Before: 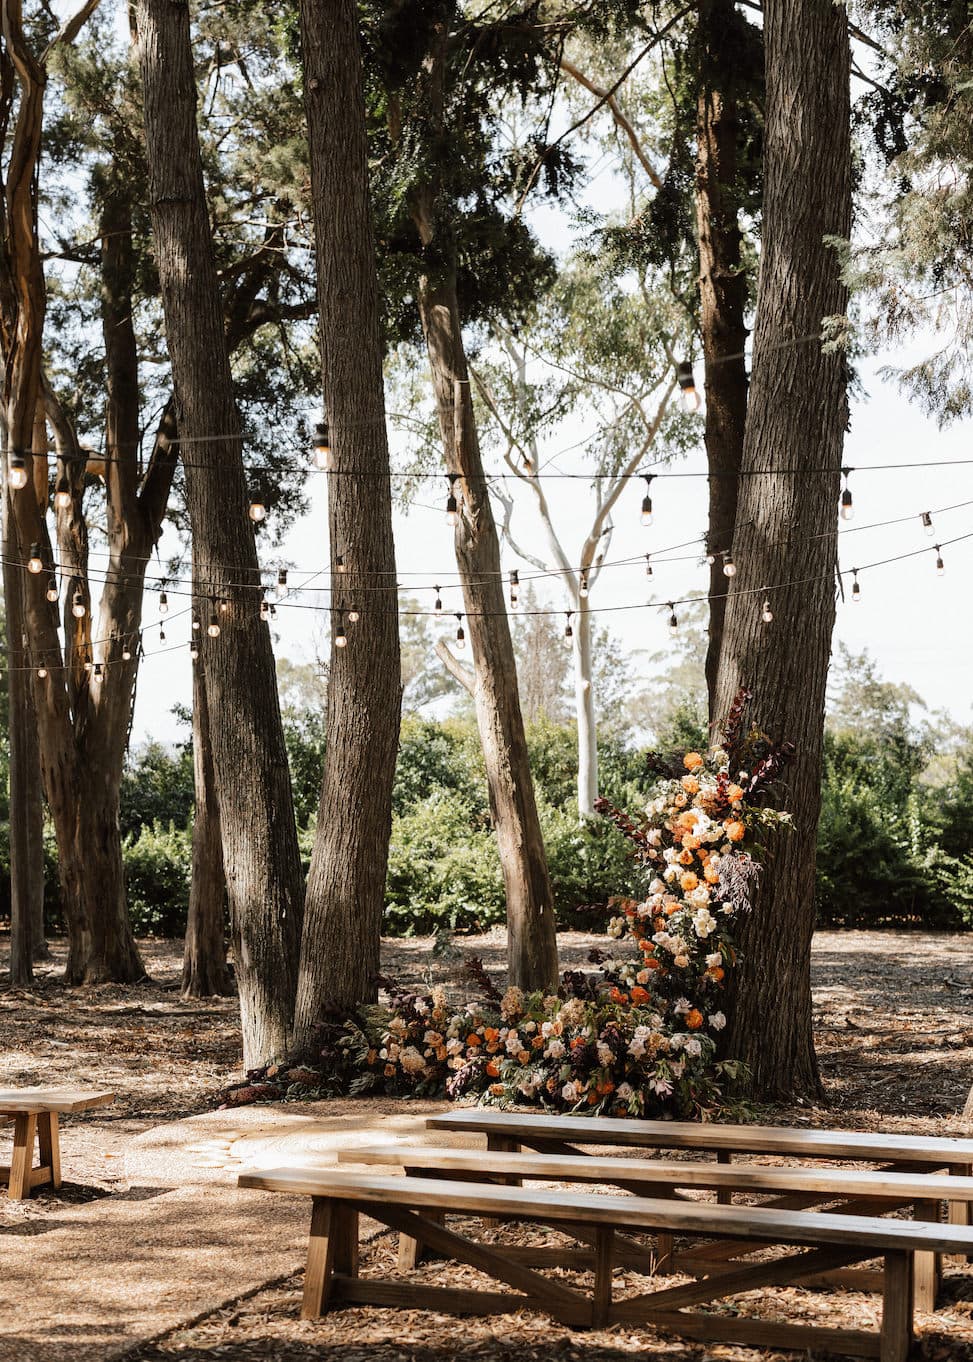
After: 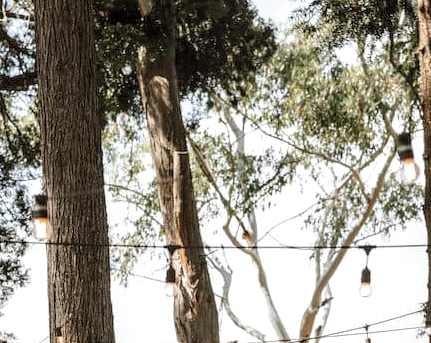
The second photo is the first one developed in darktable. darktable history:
crop: left 28.94%, top 16.871%, right 26.751%, bottom 57.935%
exposure: exposure 0.153 EV, compensate highlight preservation false
color balance rgb: perceptual saturation grading › global saturation 0.926%
local contrast: detail 130%
